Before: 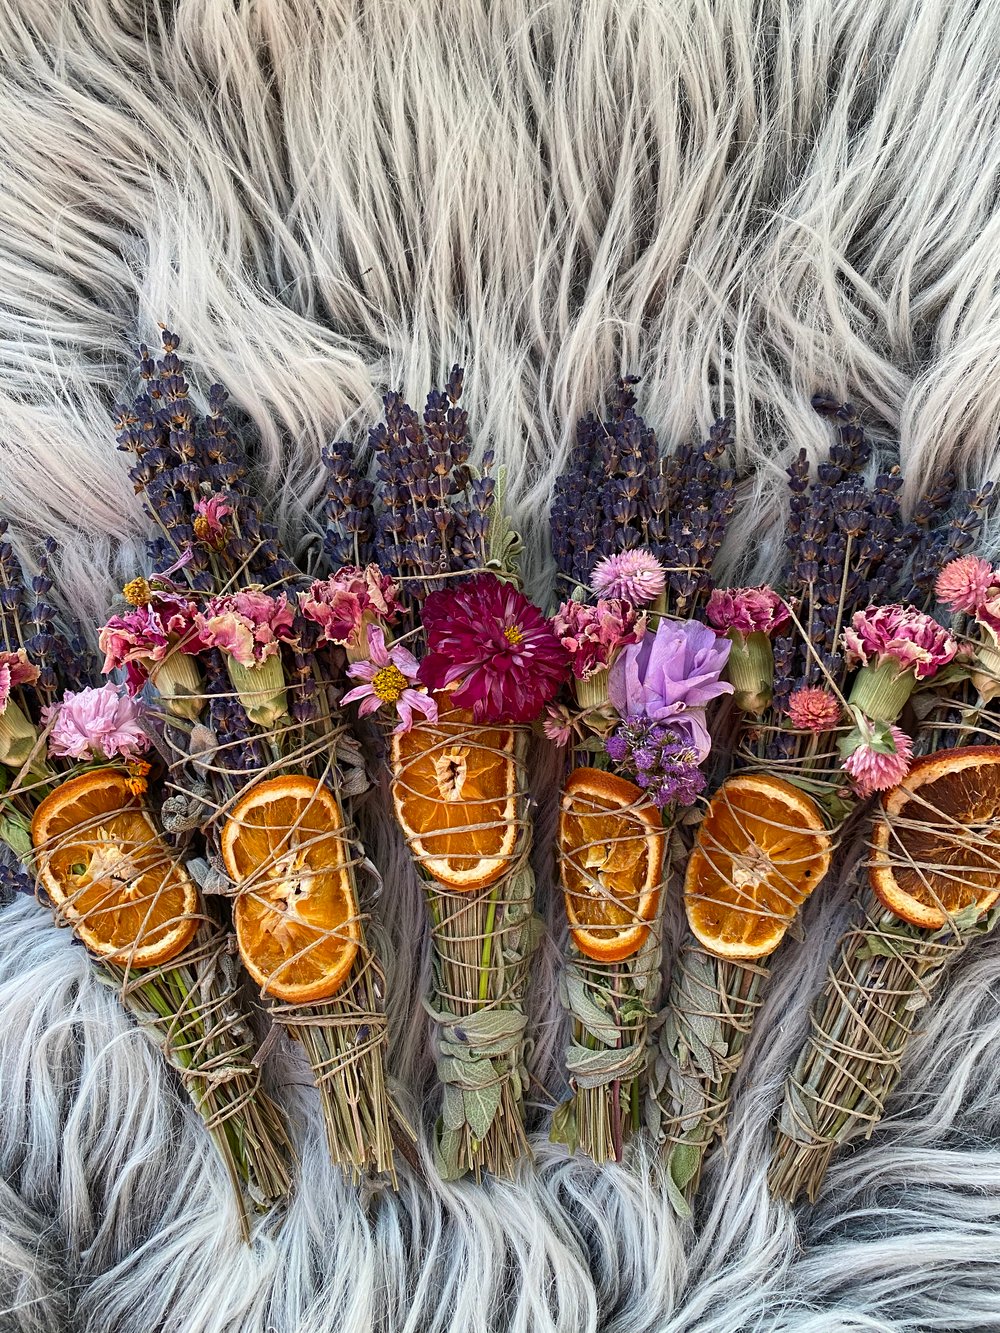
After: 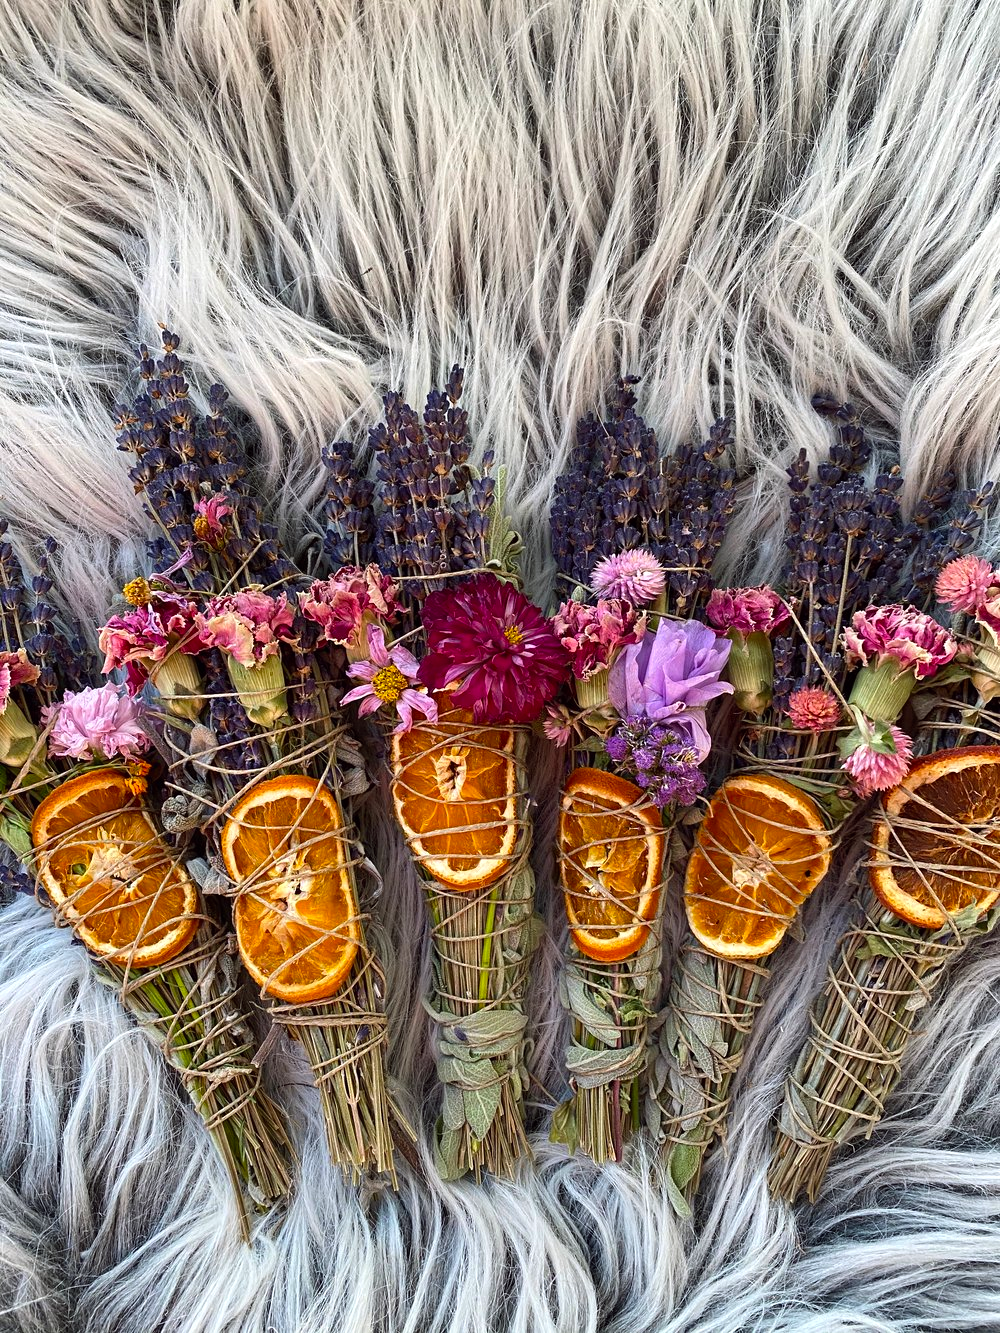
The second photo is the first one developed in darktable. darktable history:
color balance: lift [1, 1, 0.999, 1.001], gamma [1, 1.003, 1.005, 0.995], gain [1, 0.992, 0.988, 1.012], contrast 5%, output saturation 110%
